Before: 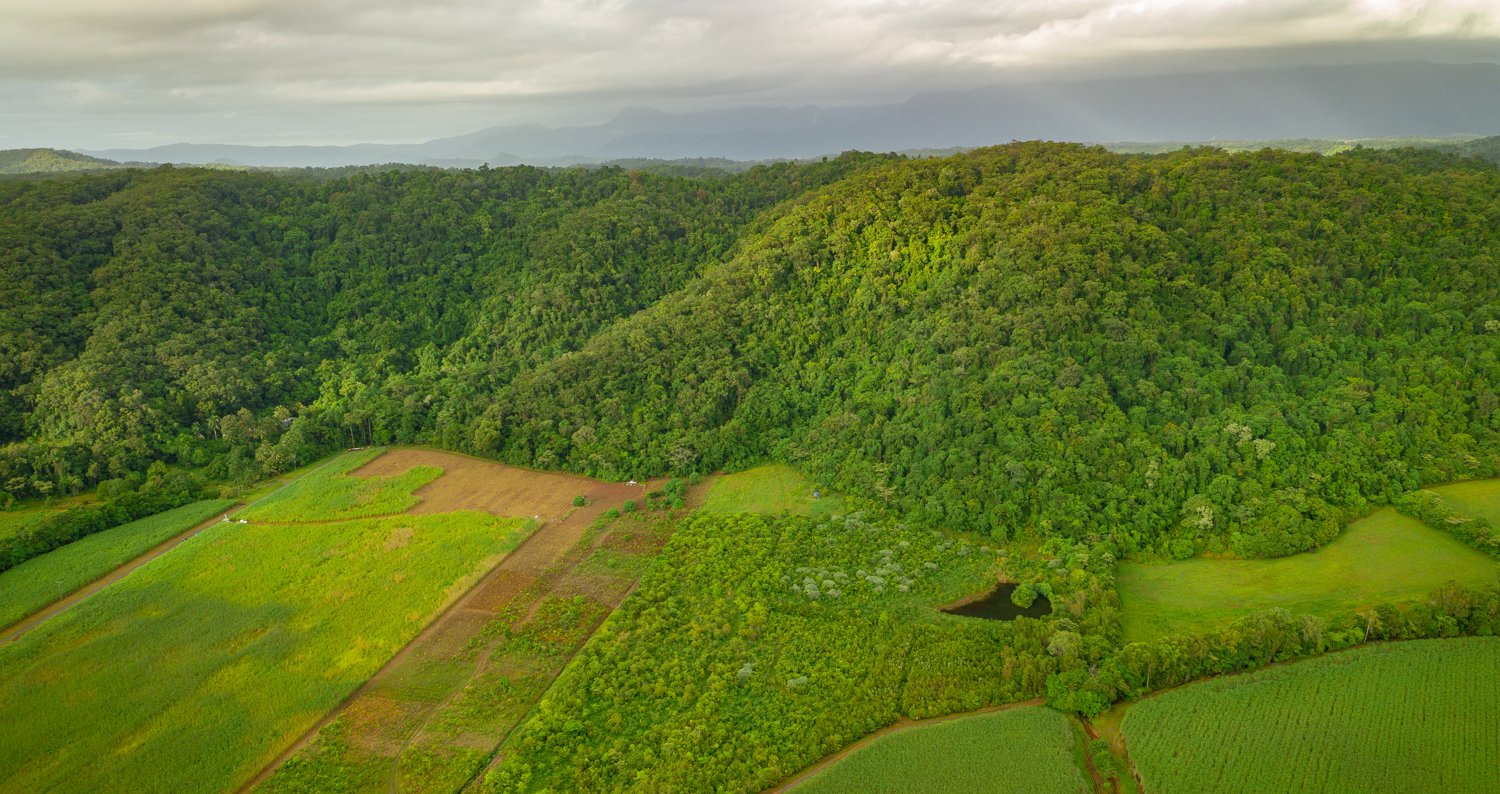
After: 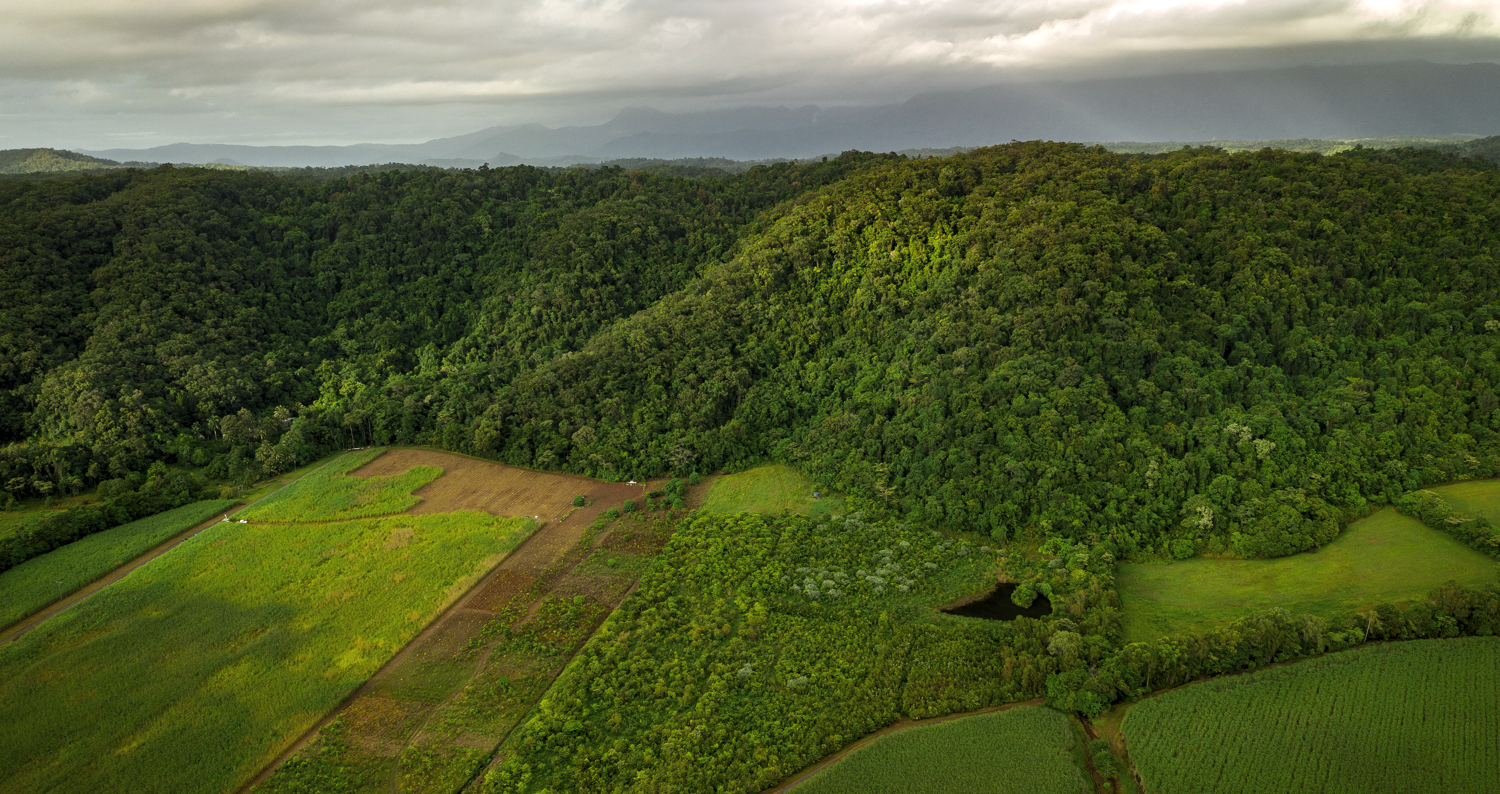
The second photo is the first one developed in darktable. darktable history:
levels: black 0.062%, white 99.93%, levels [0.101, 0.578, 0.953]
